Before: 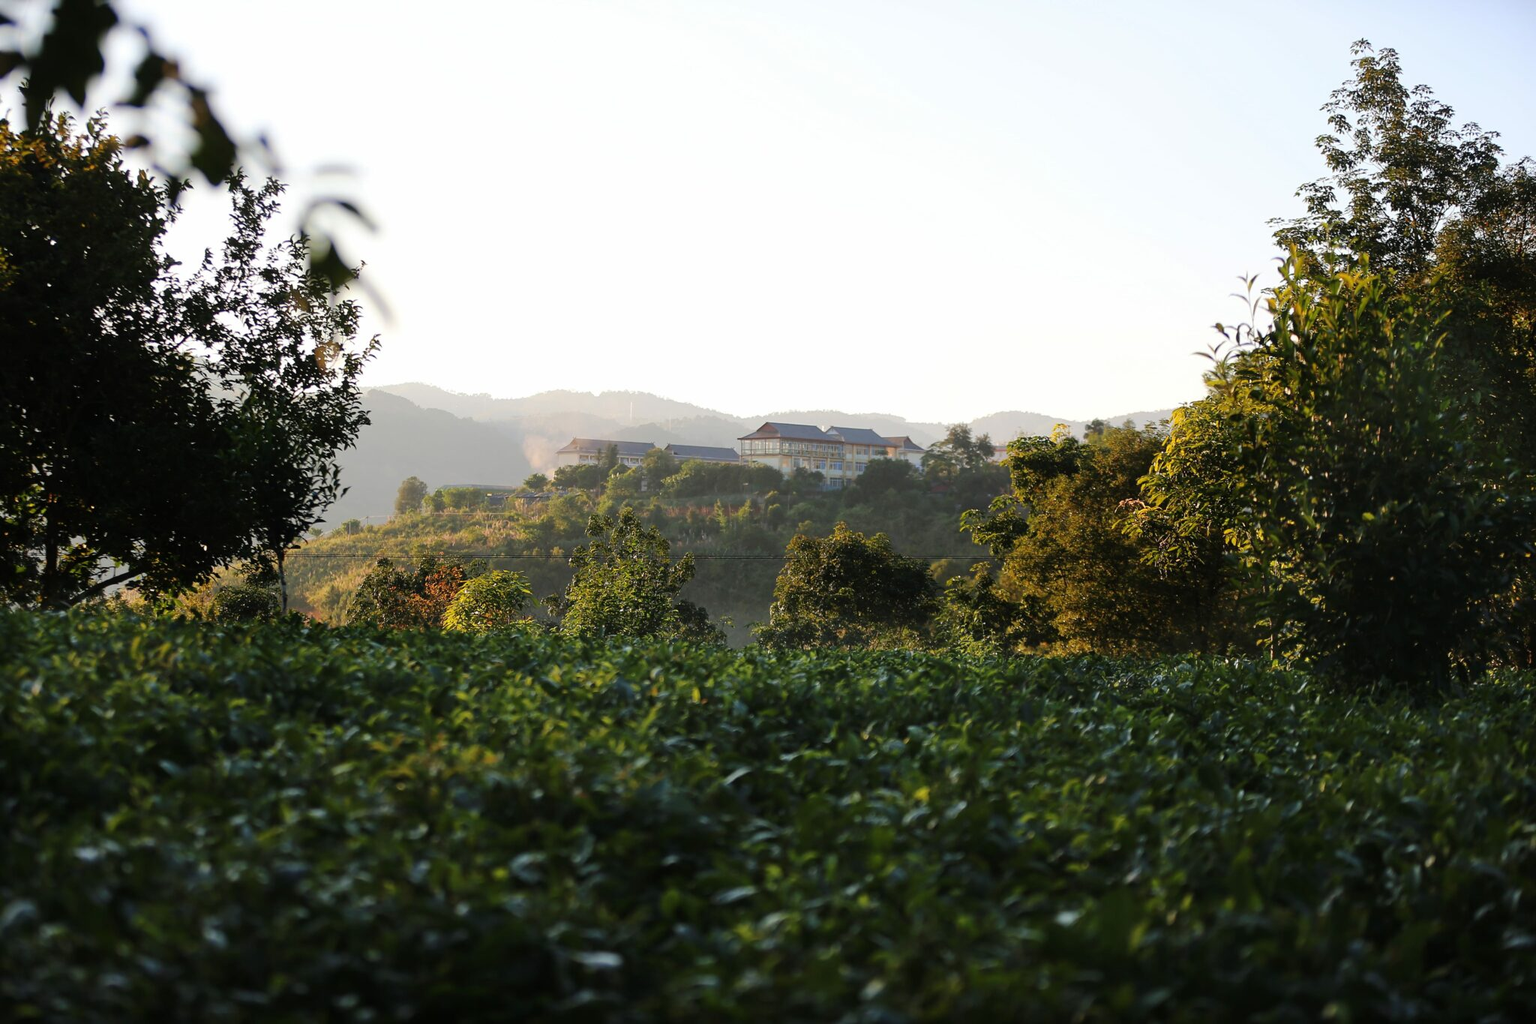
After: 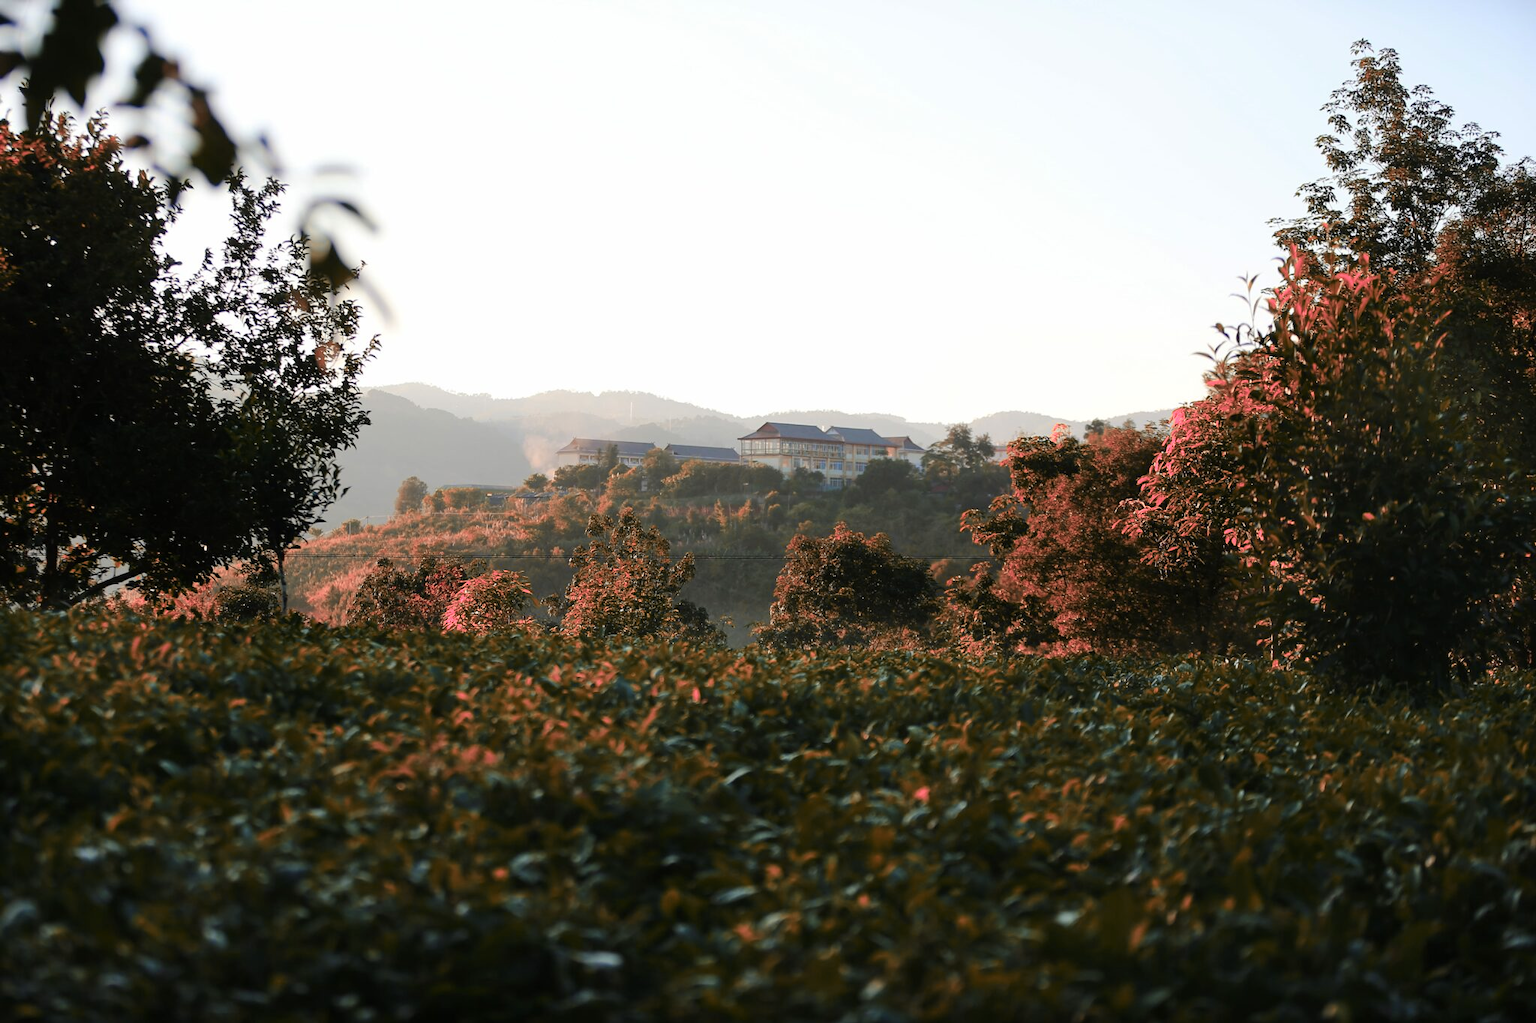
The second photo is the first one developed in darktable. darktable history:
color zones: curves: ch2 [(0, 0.488) (0.143, 0.417) (0.286, 0.212) (0.429, 0.179) (0.571, 0.154) (0.714, 0.415) (0.857, 0.495) (1, 0.488)]
